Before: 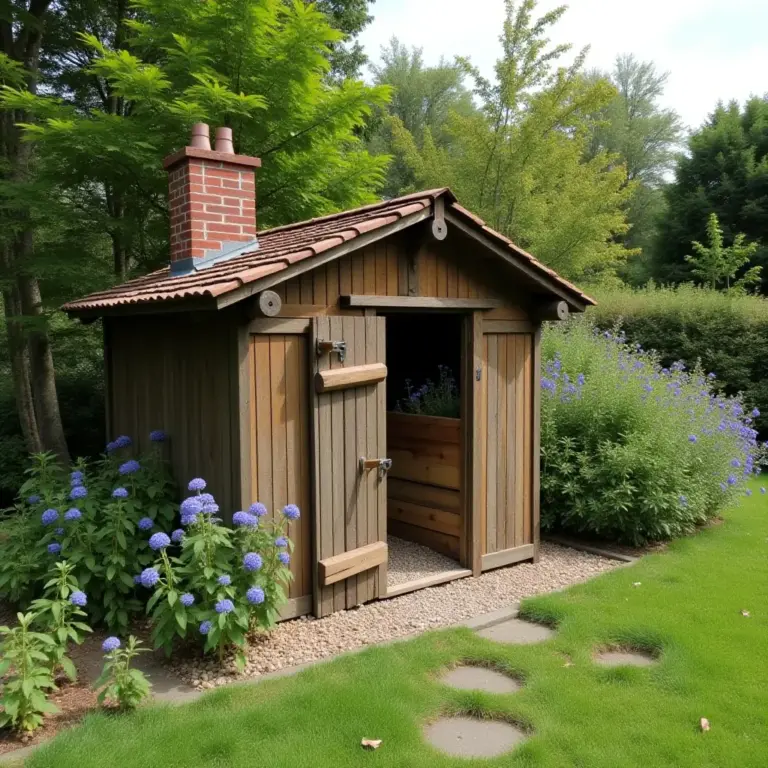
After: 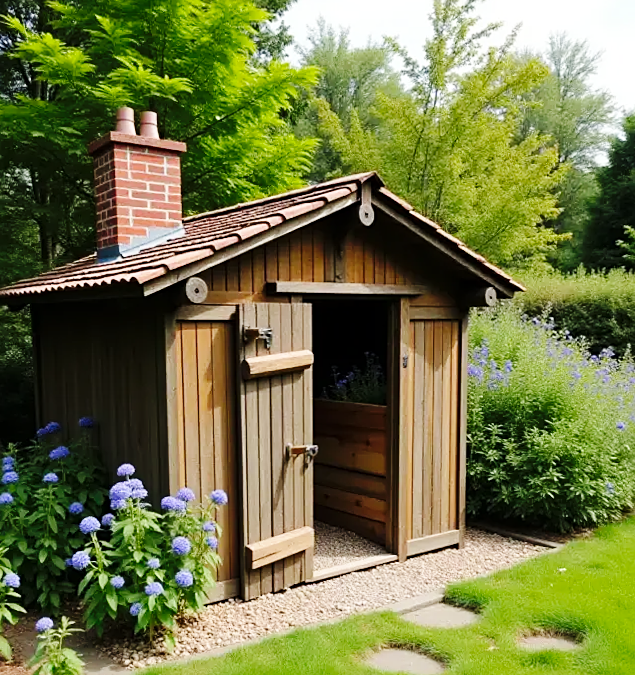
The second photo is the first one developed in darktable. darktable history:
base curve: curves: ch0 [(0, 0) (0.036, 0.025) (0.121, 0.166) (0.206, 0.329) (0.605, 0.79) (1, 1)], preserve colors none
rotate and perspective: lens shift (vertical) 0.048, lens shift (horizontal) -0.024, automatic cropping off
crop: left 9.929%, top 3.475%, right 9.188%, bottom 9.529%
sharpen: on, module defaults
